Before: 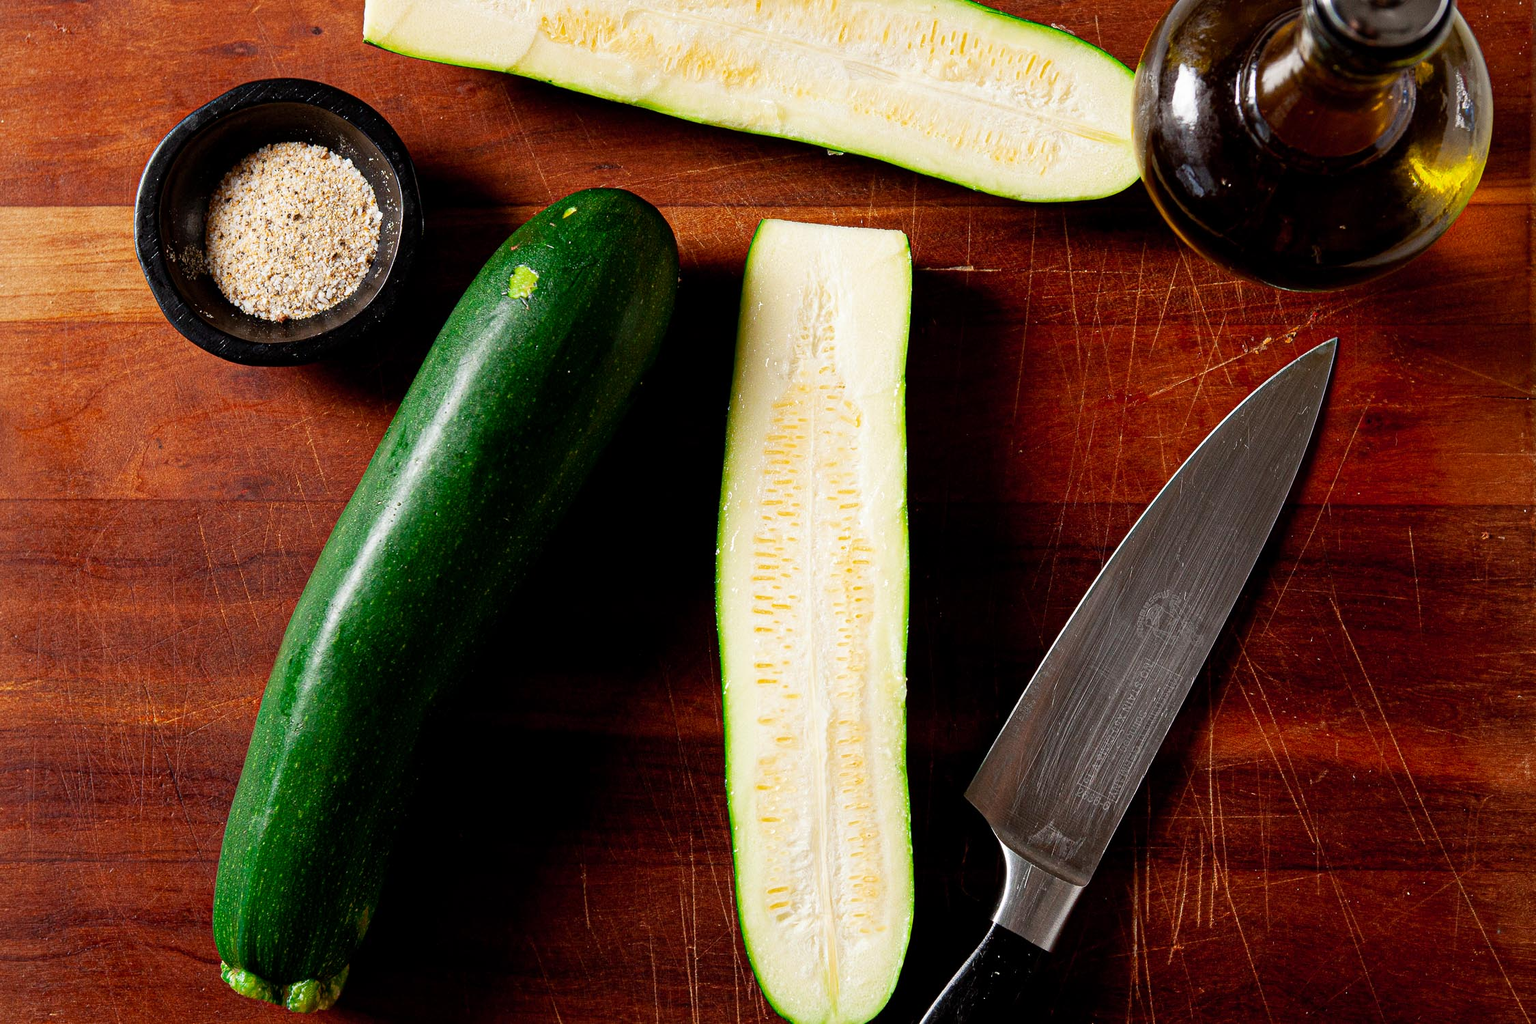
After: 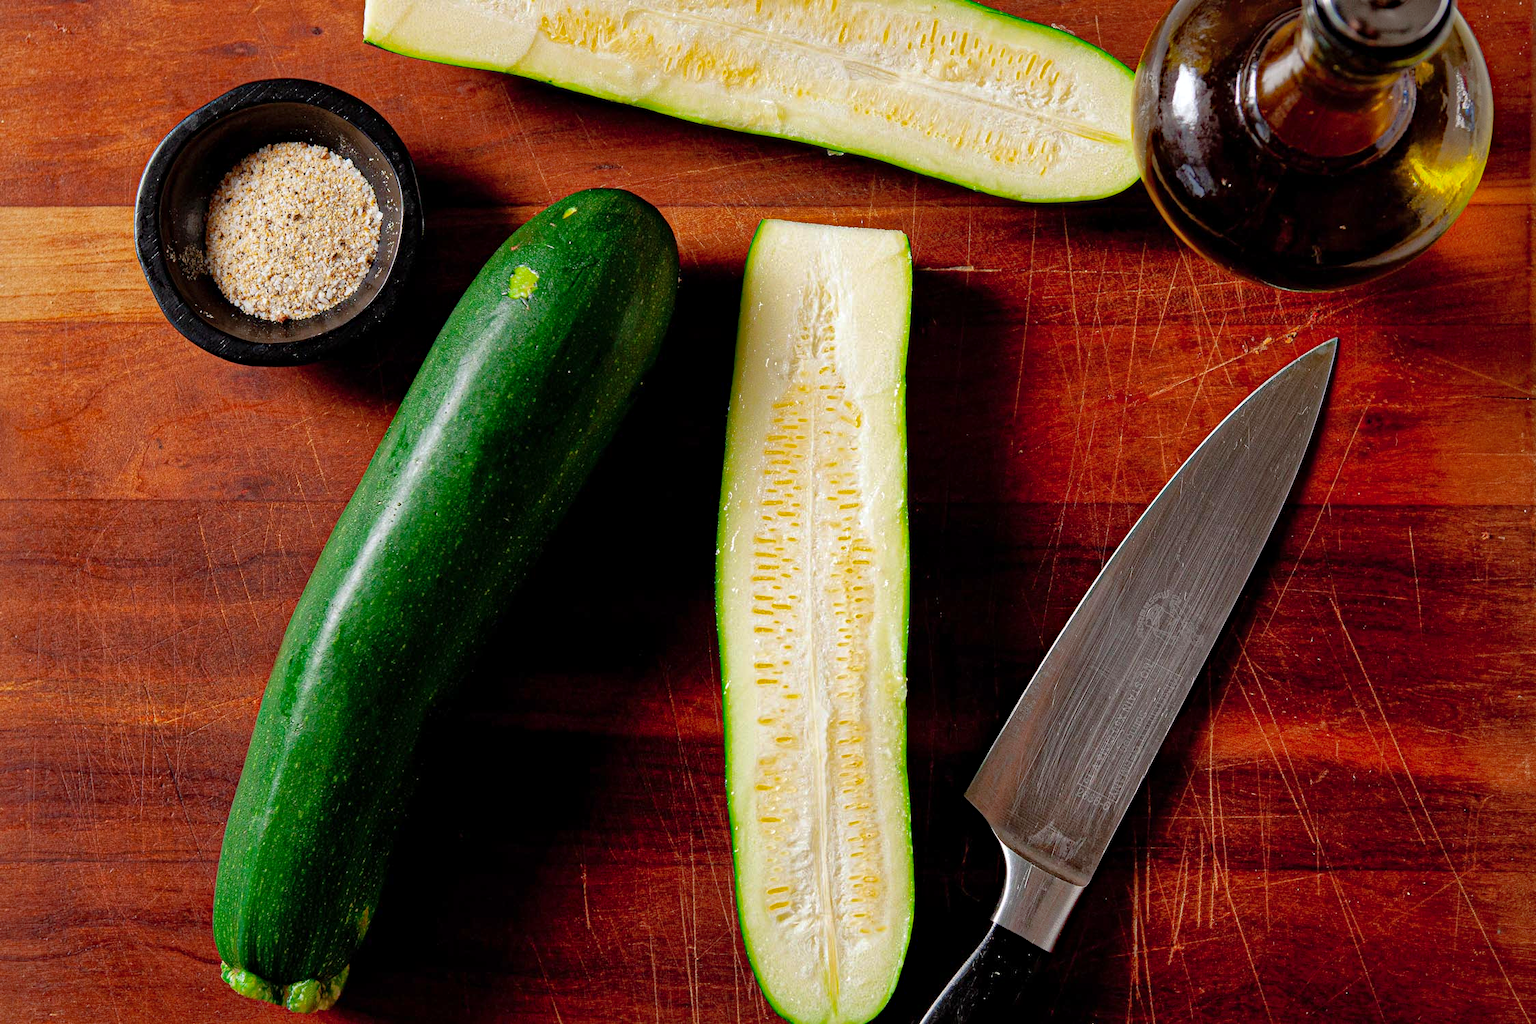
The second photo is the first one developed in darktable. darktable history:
shadows and highlights: on, module defaults
haze removal: strength 0.297, distance 0.247, compatibility mode true, adaptive false
